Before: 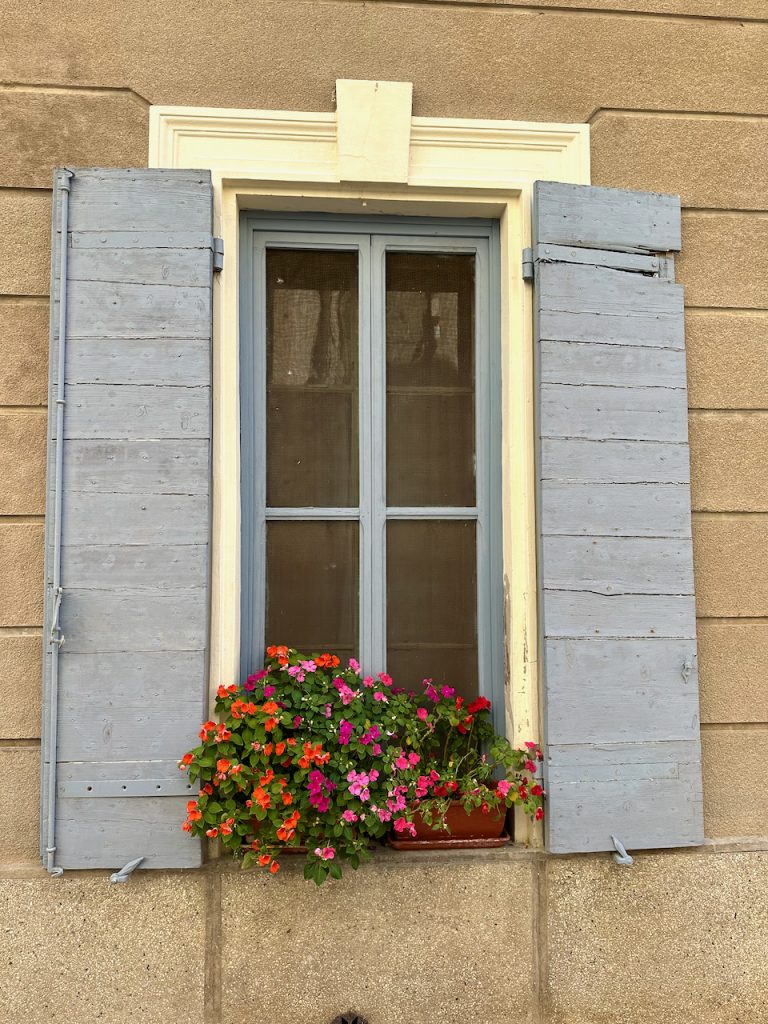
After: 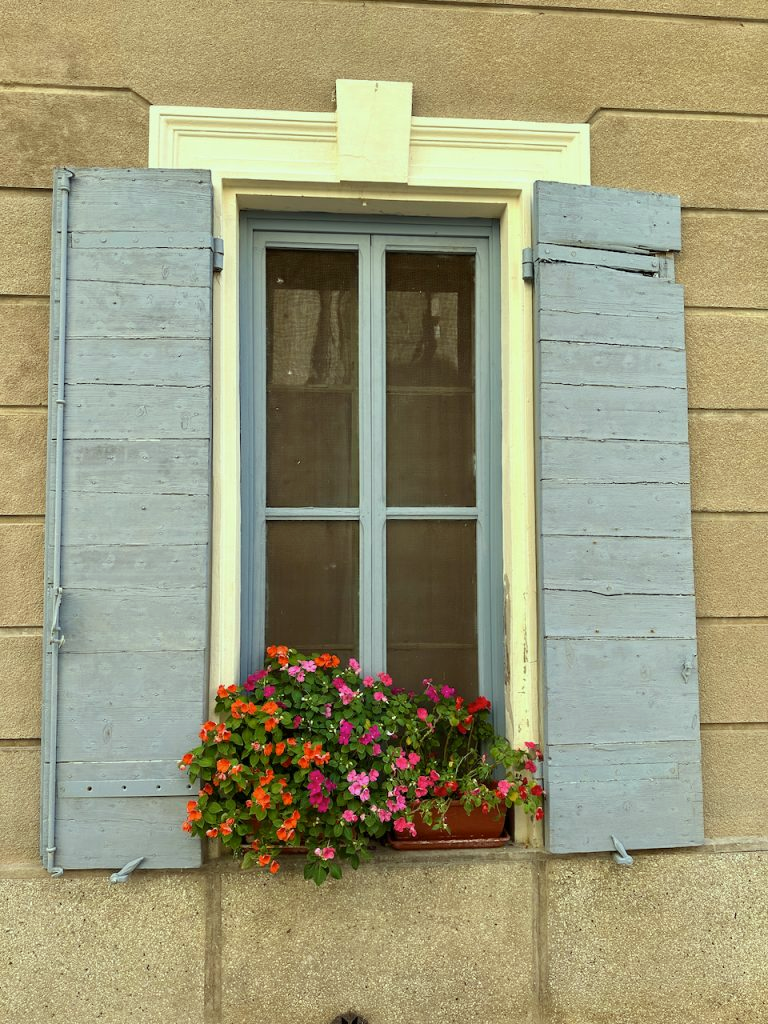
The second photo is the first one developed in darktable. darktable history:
color correction: highlights a* -8.65, highlights b* 3.22
